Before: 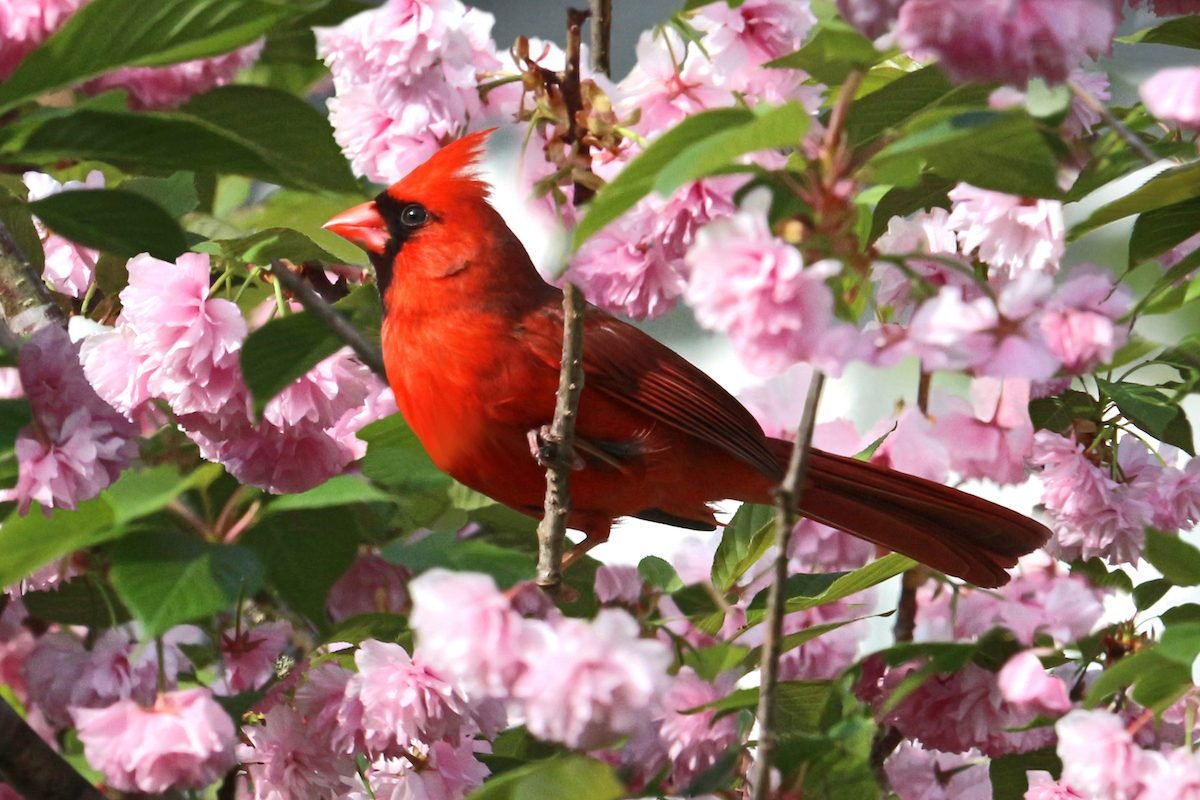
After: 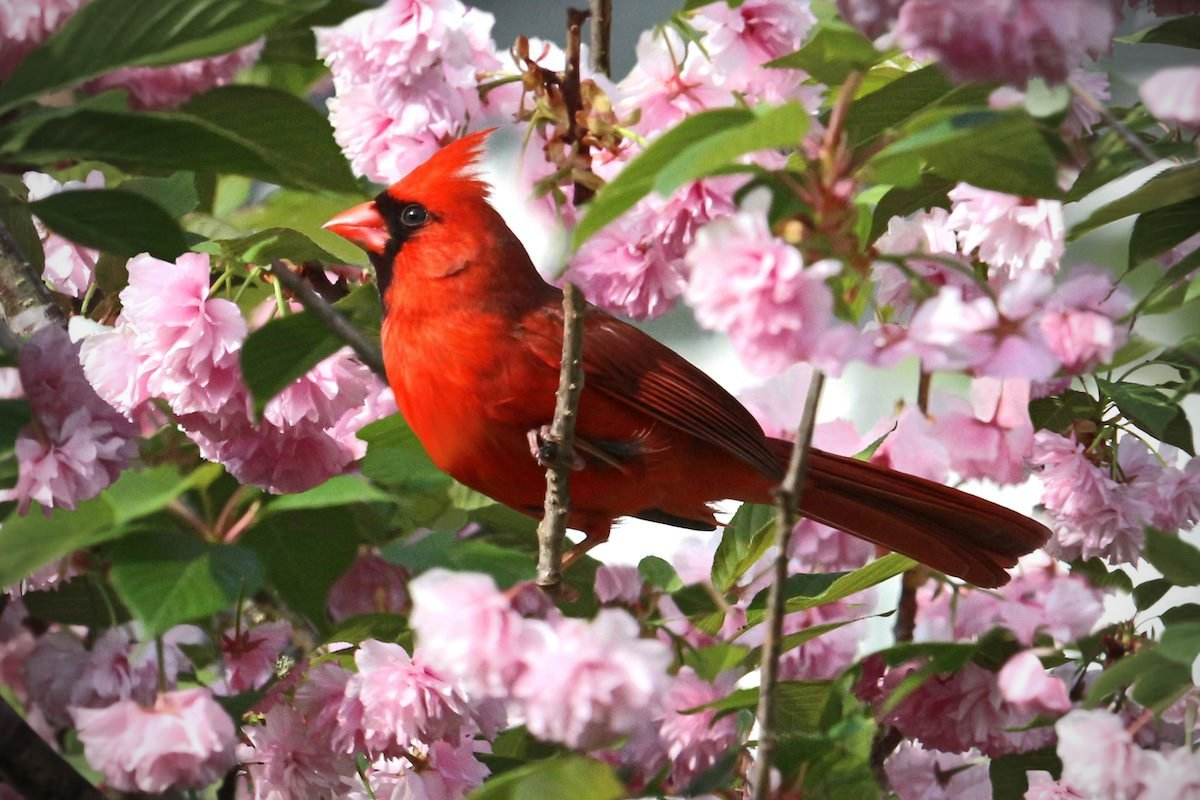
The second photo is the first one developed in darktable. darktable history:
vignetting: fall-off start 74.87%, width/height ratio 1.087
